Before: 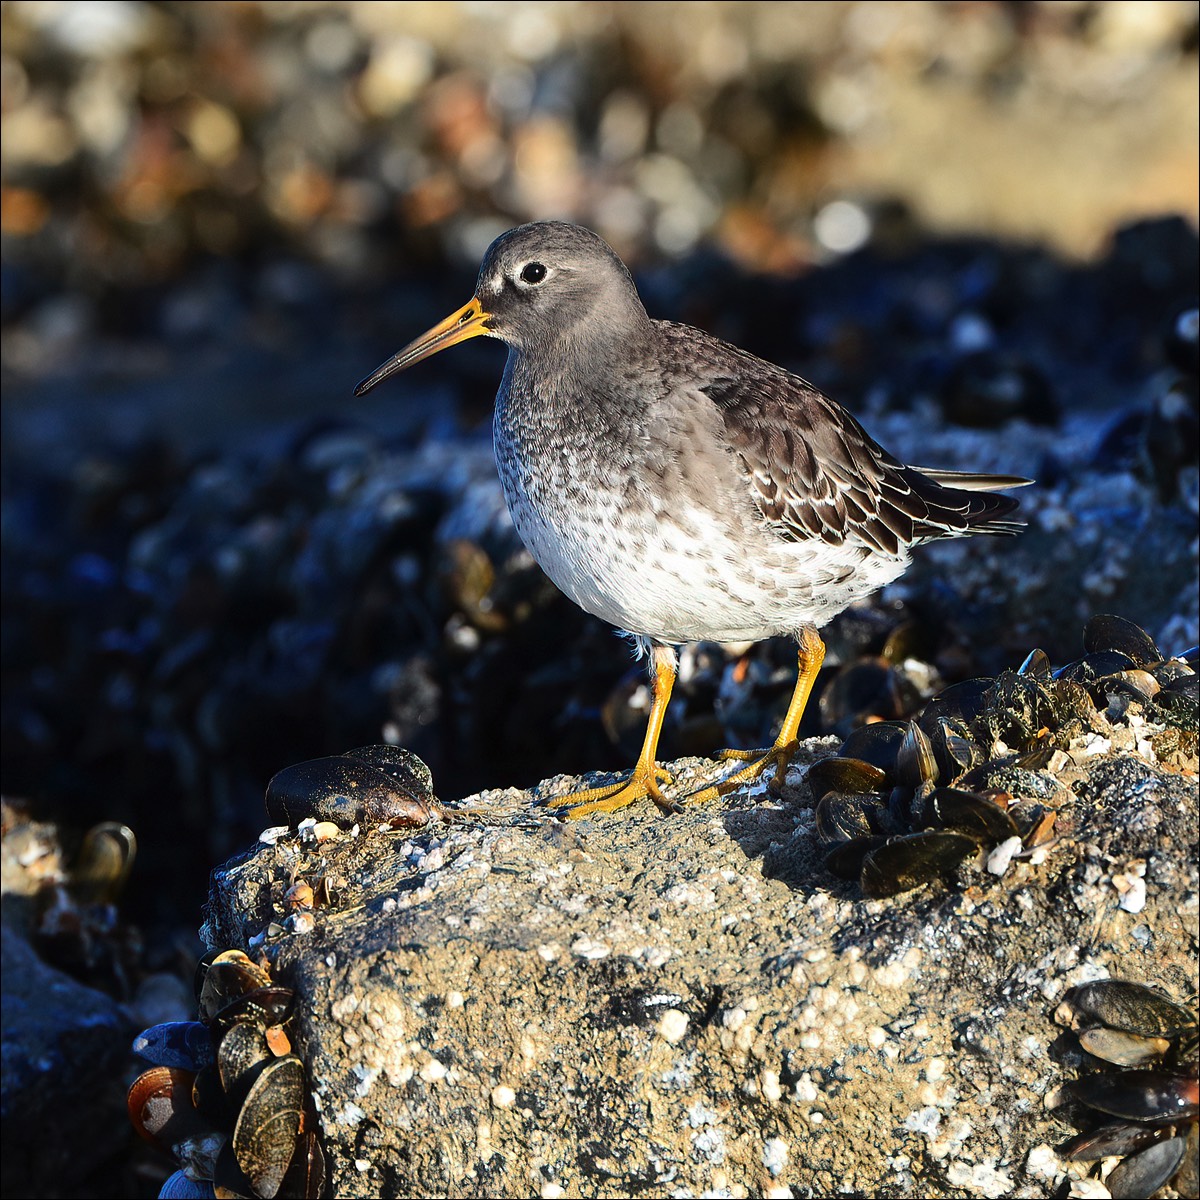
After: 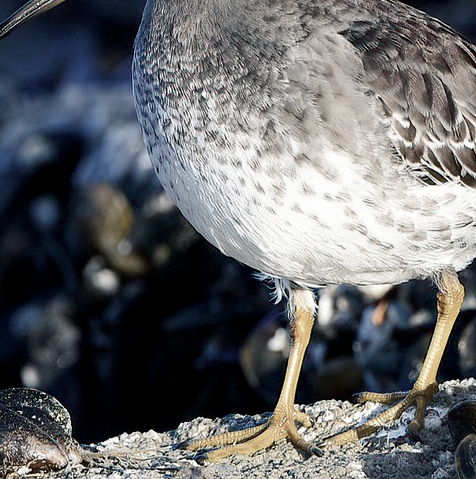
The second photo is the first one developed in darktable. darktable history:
color zones: curves: ch0 [(0, 0.6) (0.129, 0.508) (0.193, 0.483) (0.429, 0.5) (0.571, 0.5) (0.714, 0.5) (0.857, 0.5) (1, 0.6)]; ch1 [(0, 0.481) (0.112, 0.245) (0.213, 0.223) (0.429, 0.233) (0.571, 0.231) (0.683, 0.242) (0.857, 0.296) (1, 0.481)]
color balance rgb: shadows lift › chroma 7.329%, shadows lift › hue 243.93°, global offset › luminance -0.236%, perceptual saturation grading › global saturation 20%, perceptual saturation grading › highlights -25.81%, perceptual saturation grading › shadows 25.783%
crop: left 30.148%, top 29.797%, right 30.135%, bottom 30.282%
